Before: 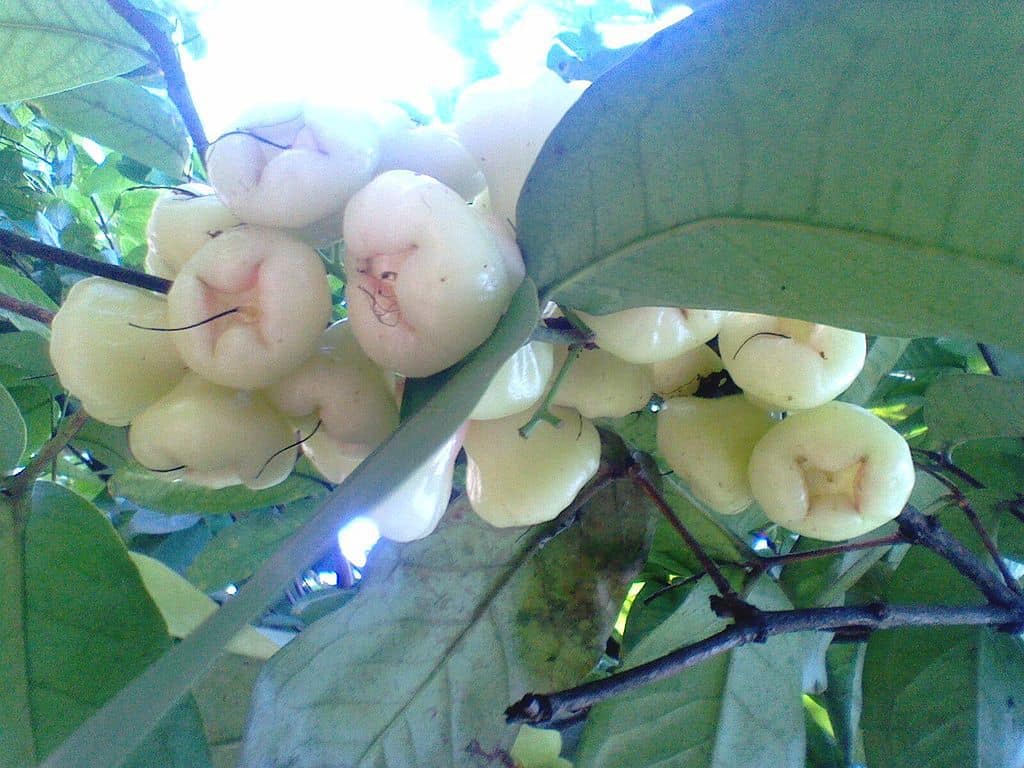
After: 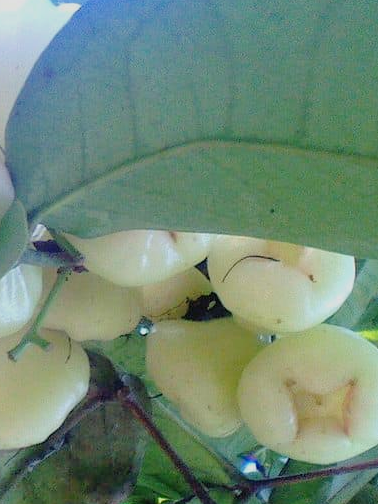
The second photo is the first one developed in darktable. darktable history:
crop and rotate: left 49.936%, top 10.094%, right 13.136%, bottom 24.256%
filmic rgb: middle gray luminance 18.42%, black relative exposure -10.5 EV, white relative exposure 3.4 EV, threshold 6 EV, target black luminance 0%, hardness 6.03, latitude 99%, contrast 0.847, shadows ↔ highlights balance 0.505%, add noise in highlights 0, preserve chrominance max RGB, color science v3 (2019), use custom middle-gray values true, iterations of high-quality reconstruction 0, contrast in highlights soft, enable highlight reconstruction true
exposure: compensate highlight preservation false
levels: levels [0, 0.476, 0.951]
